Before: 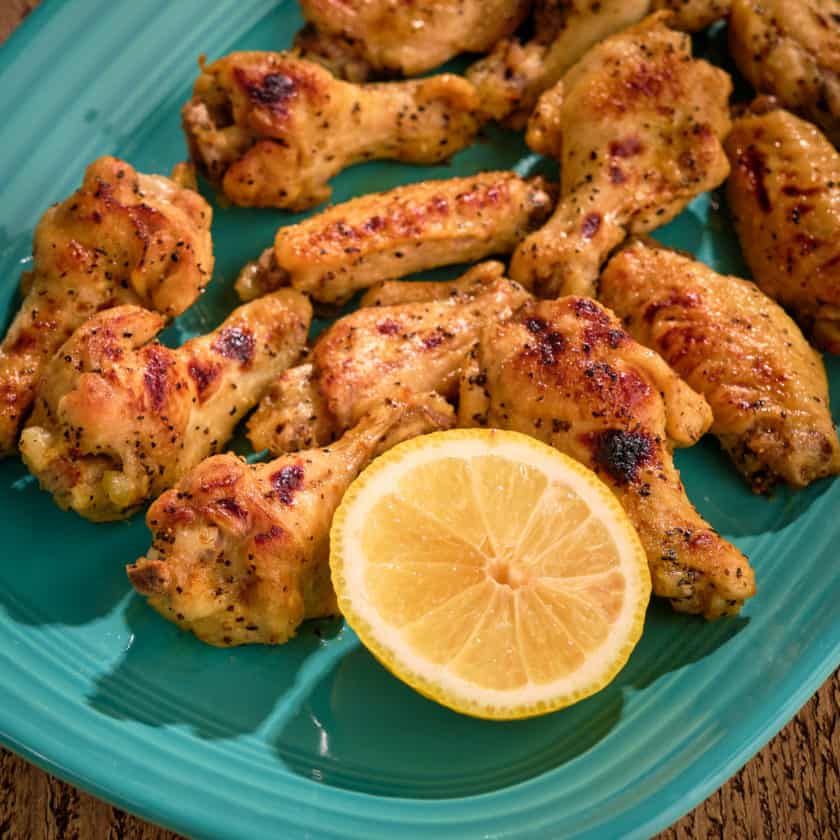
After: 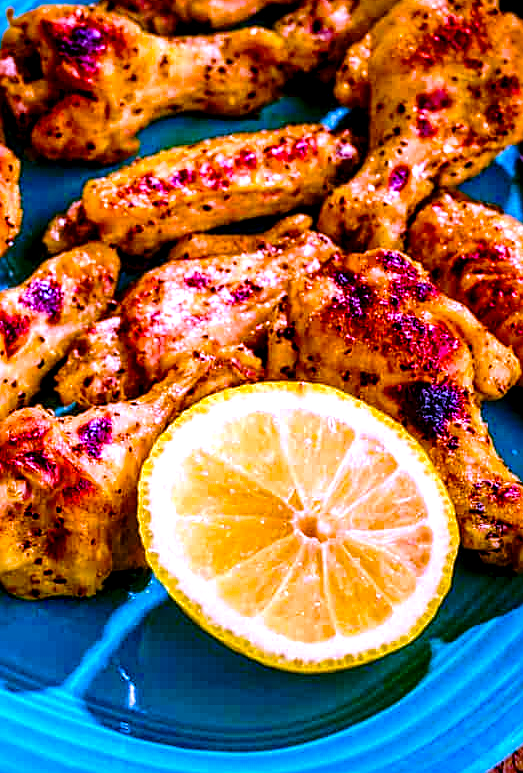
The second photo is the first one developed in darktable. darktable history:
crop and rotate: left 22.918%, top 5.629%, right 14.711%, bottom 2.247%
white balance: red 0.98, blue 1.61
sharpen: on, module defaults
color balance rgb: linear chroma grading › shadows 10%, linear chroma grading › highlights 10%, linear chroma grading › global chroma 15%, linear chroma grading › mid-tones 15%, perceptual saturation grading › global saturation 40%, perceptual saturation grading › highlights -25%, perceptual saturation grading › mid-tones 35%, perceptual saturation grading › shadows 35%, perceptual brilliance grading › global brilliance 11.29%, global vibrance 11.29%
base curve: curves: ch0 [(0, 0) (0.073, 0.04) (0.157, 0.139) (0.492, 0.492) (0.758, 0.758) (1, 1)], preserve colors none
local contrast: highlights 20%, shadows 70%, detail 170%
